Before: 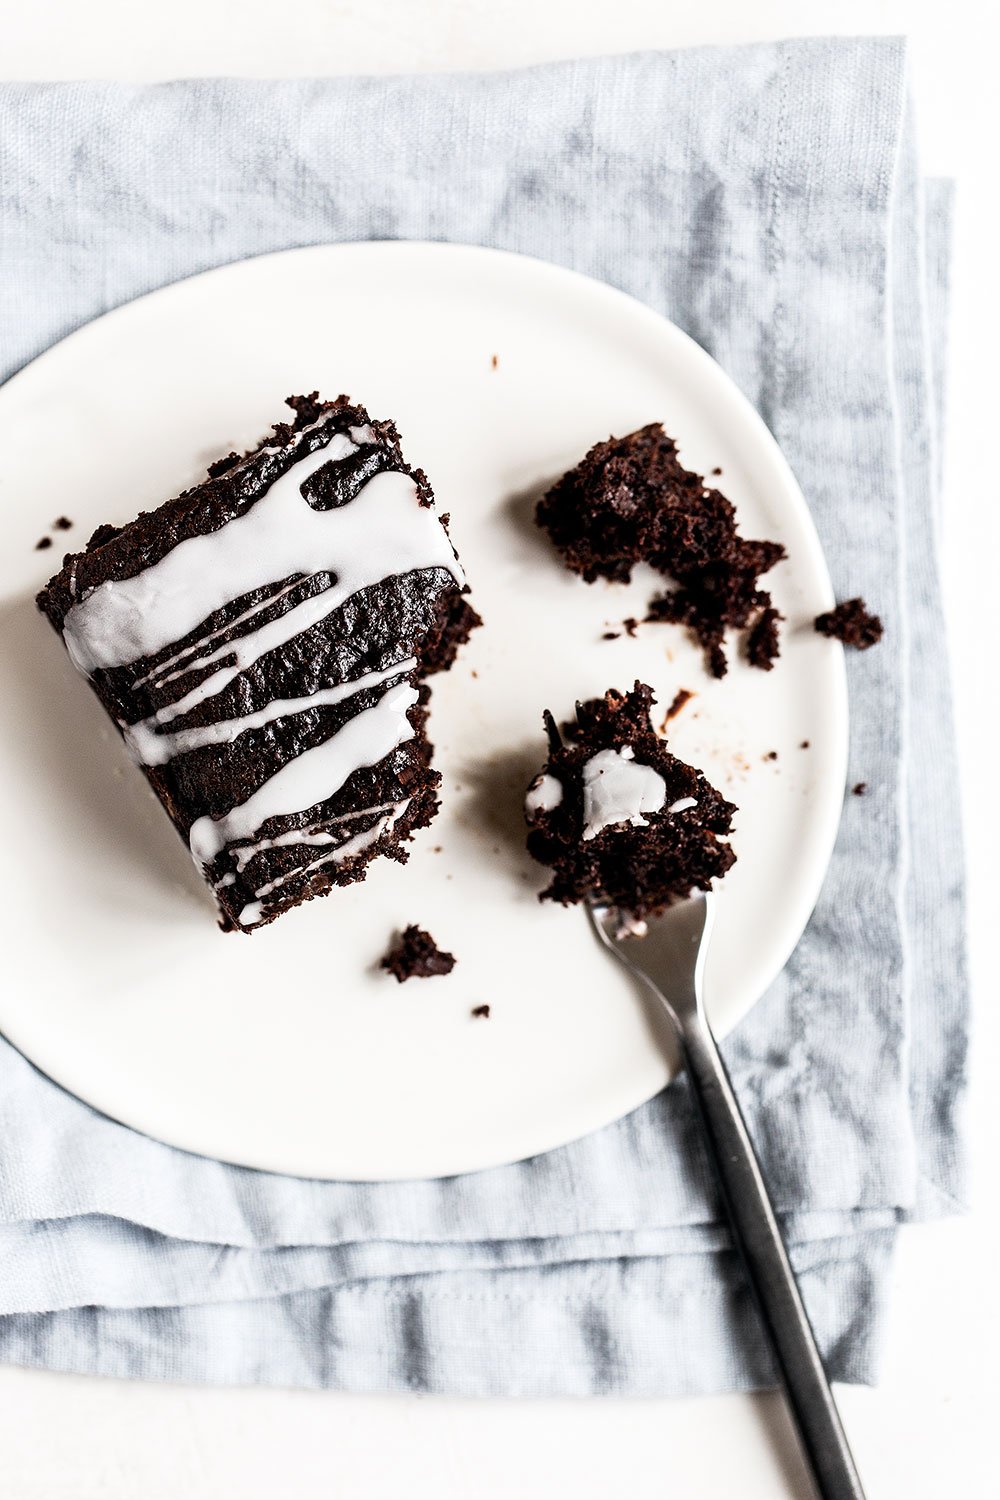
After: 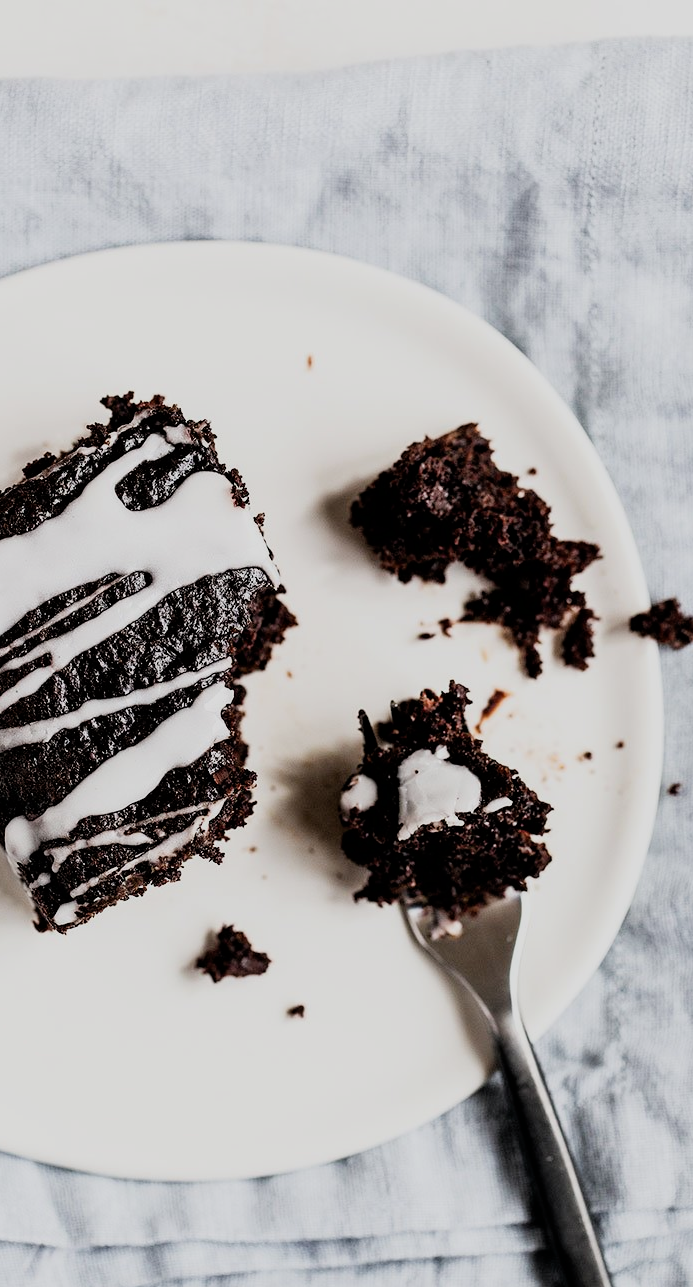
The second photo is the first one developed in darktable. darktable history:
filmic rgb: black relative exposure -7.97 EV, white relative exposure 4.04 EV, hardness 4.16
crop: left 18.536%, right 12.127%, bottom 14.147%
